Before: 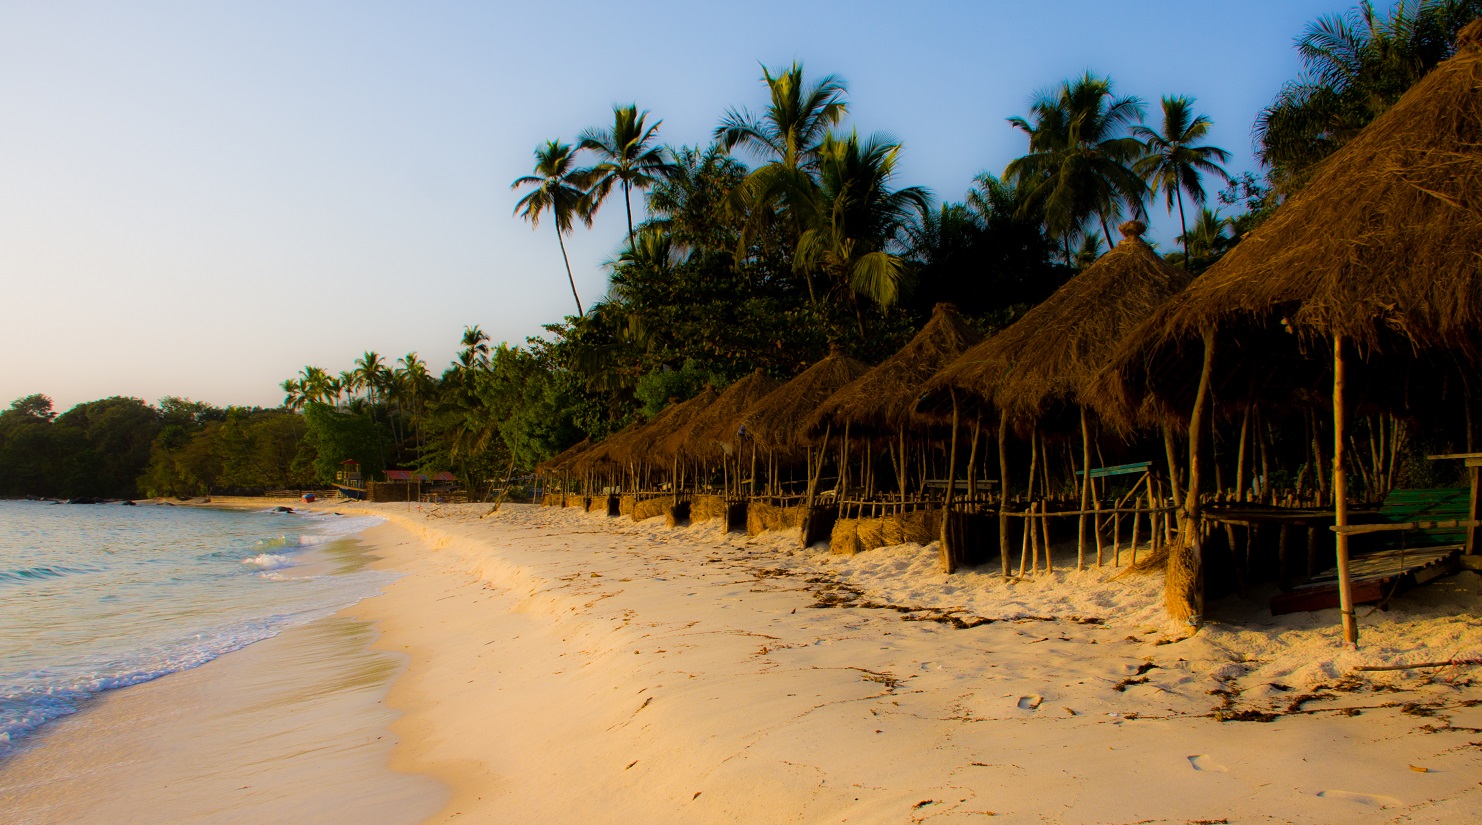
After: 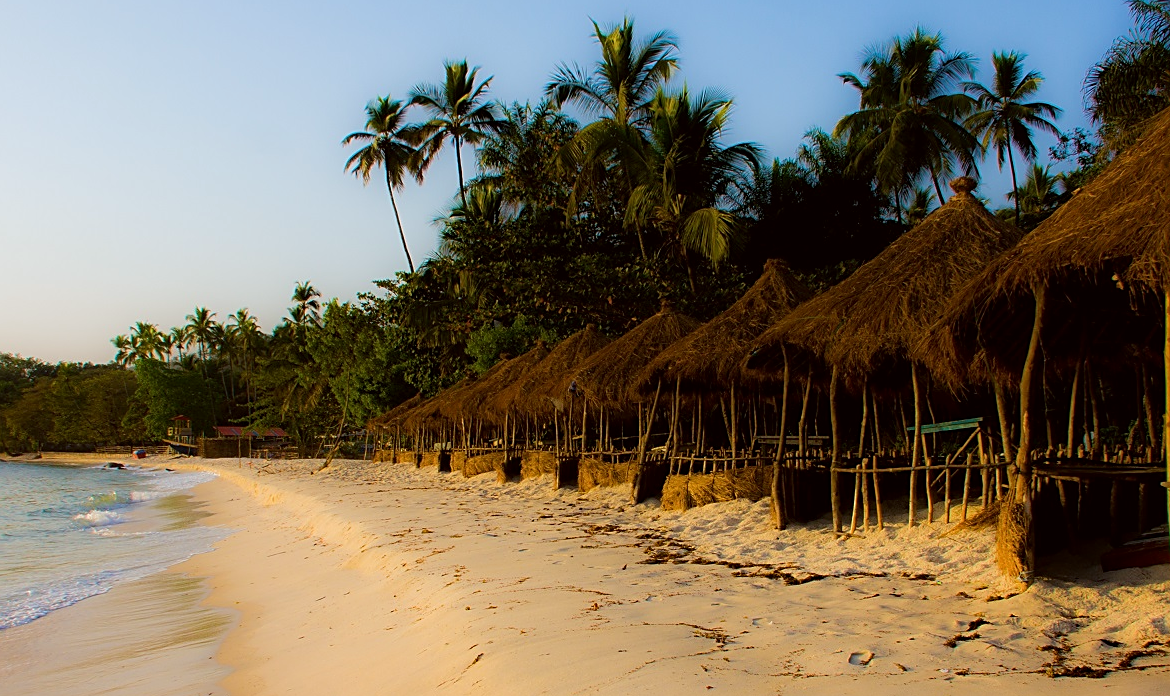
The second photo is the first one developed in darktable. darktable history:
sharpen: on, module defaults
crop: left 11.421%, top 5.415%, right 9.583%, bottom 10.182%
exposure: compensate highlight preservation false
color correction: highlights a* -2.76, highlights b* -2.63, shadows a* 2.28, shadows b* 2.88
